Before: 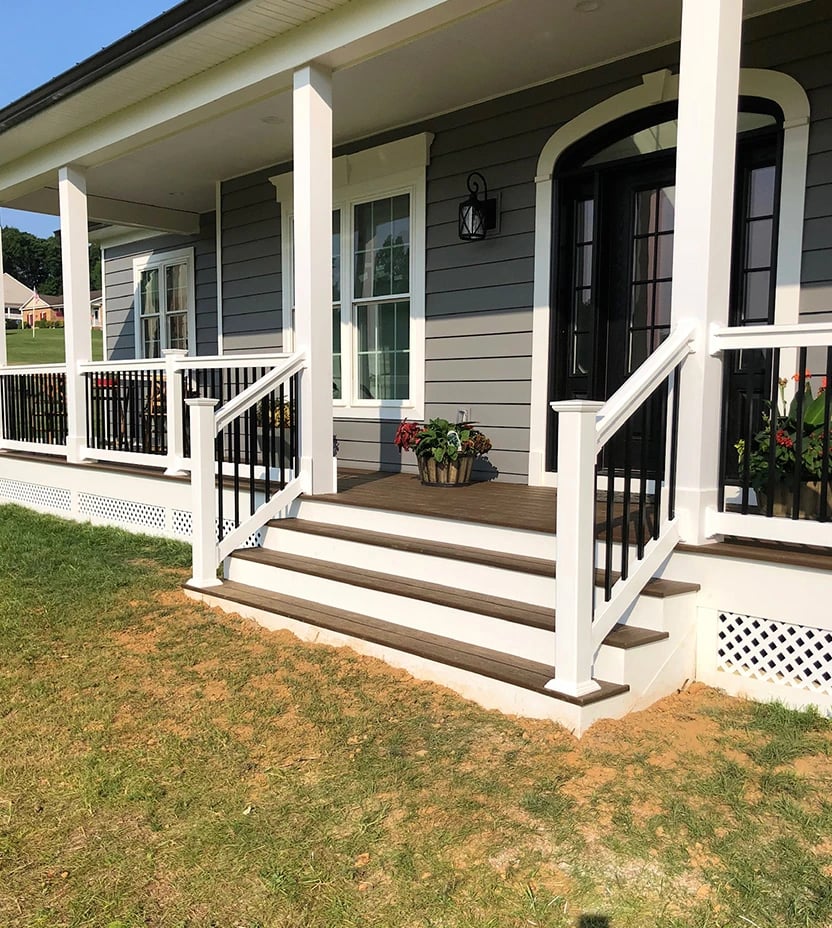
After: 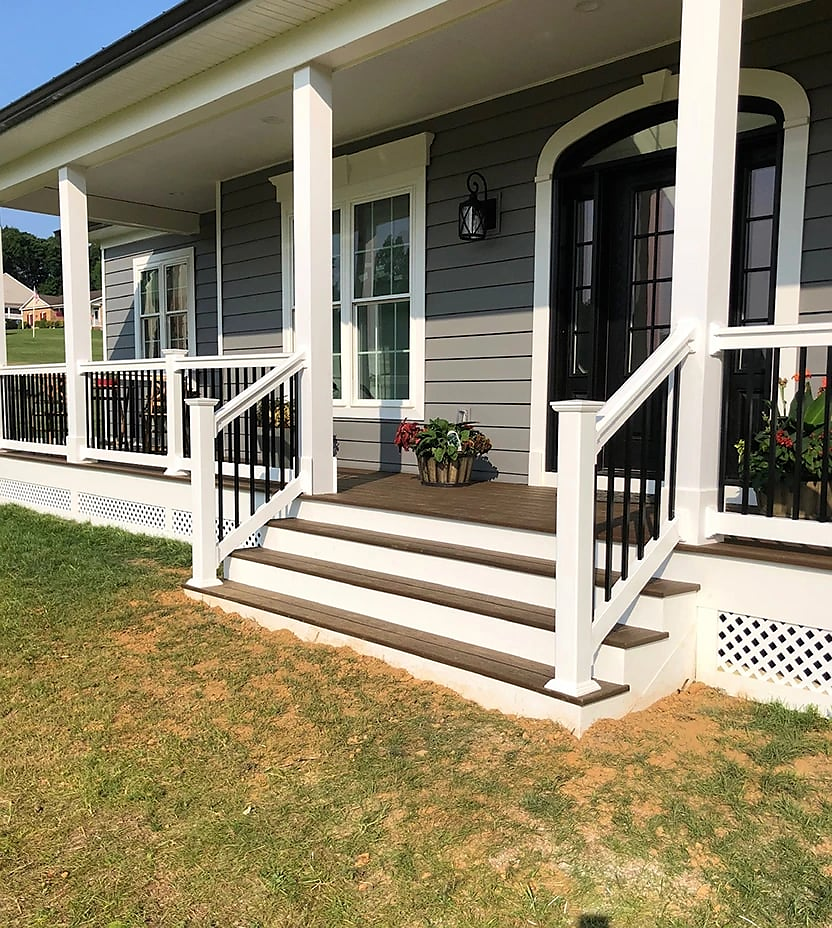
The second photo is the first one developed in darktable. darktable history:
sharpen: radius 1.014, threshold 1.121
